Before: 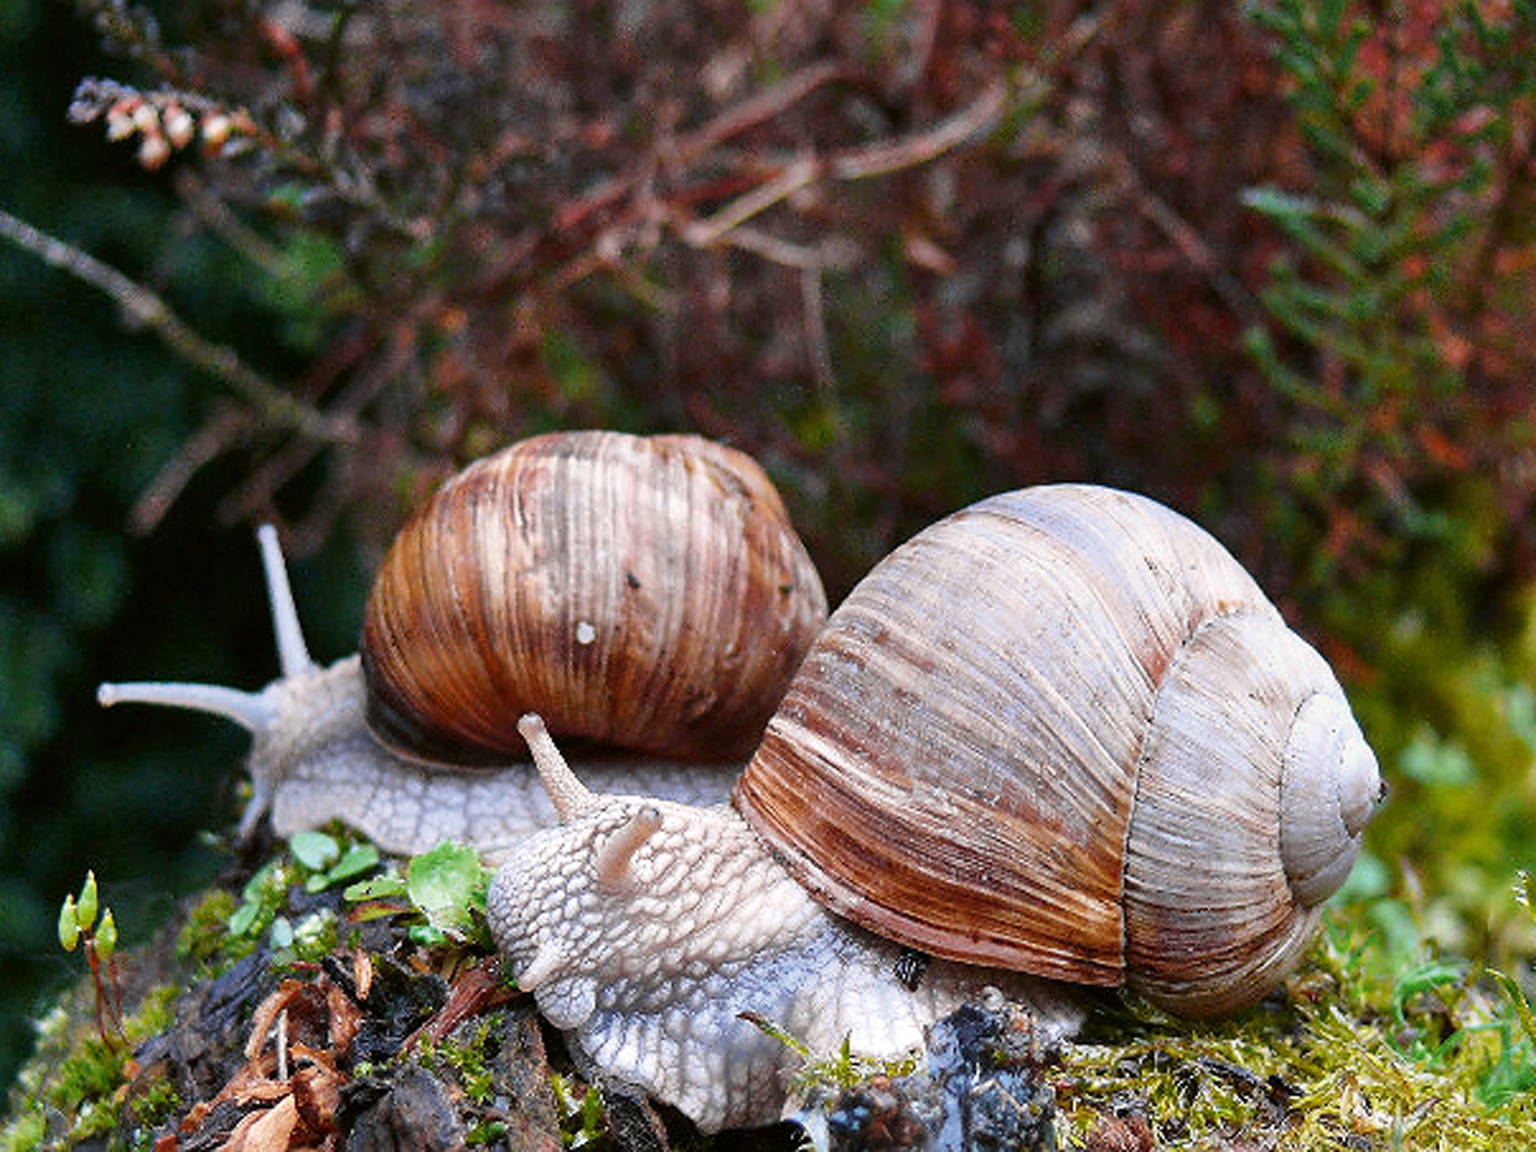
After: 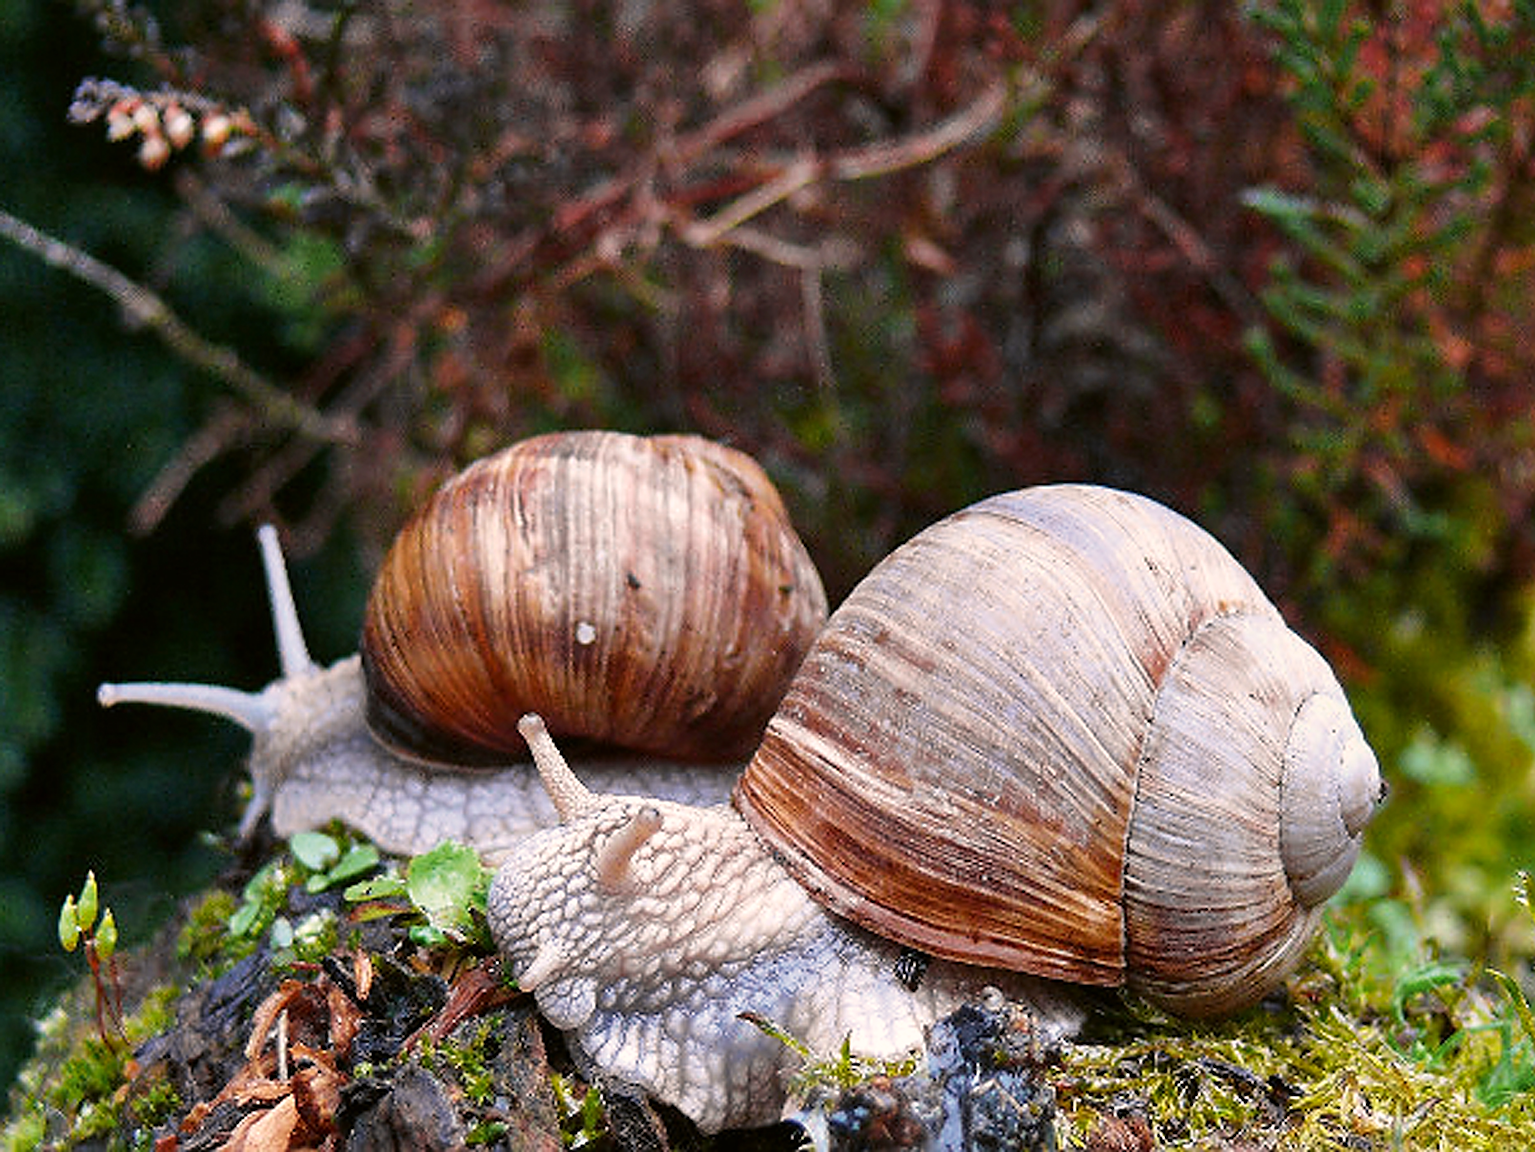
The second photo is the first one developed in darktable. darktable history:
sharpen: on, module defaults
color correction: highlights a* 3.83, highlights b* 5.12
